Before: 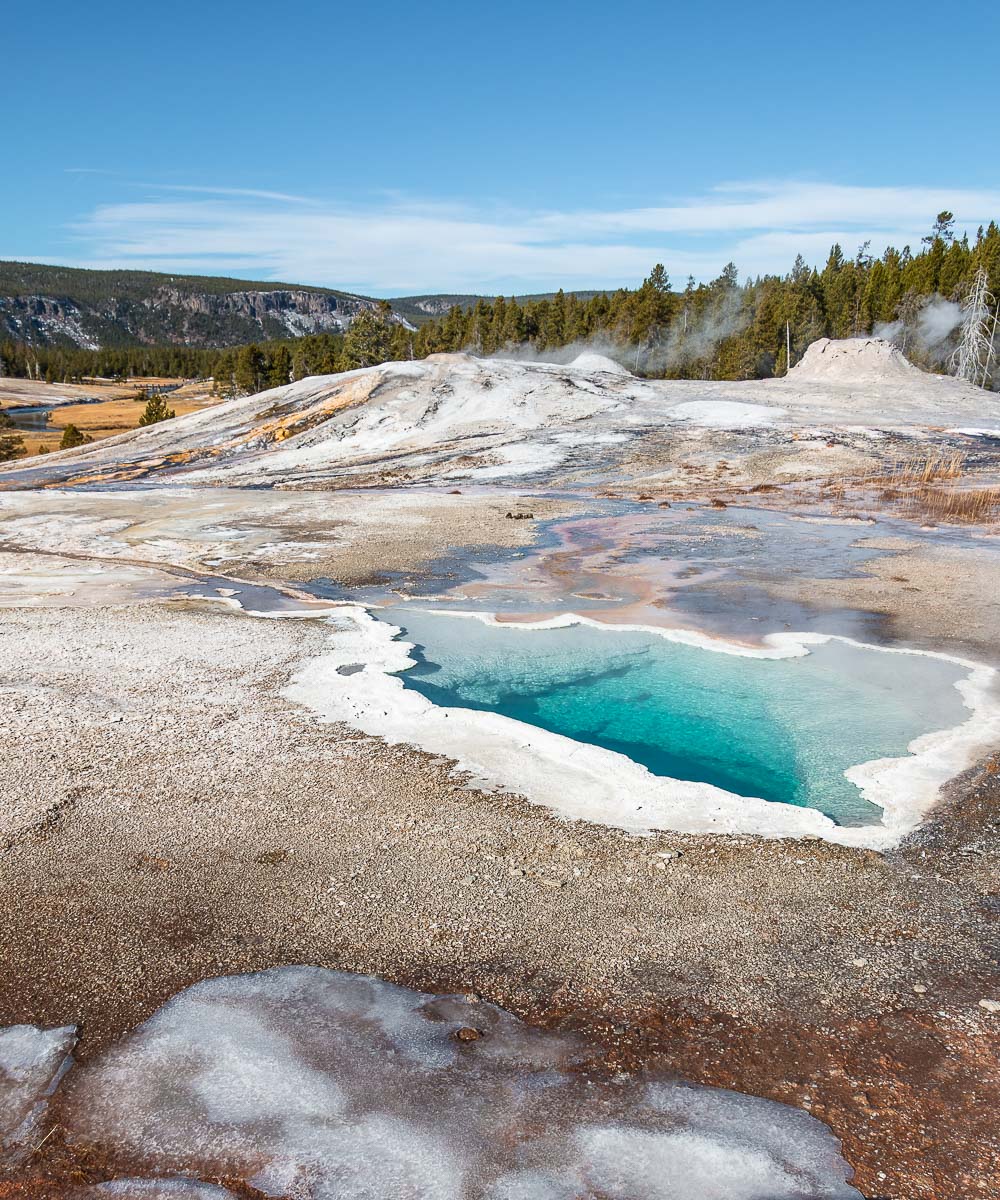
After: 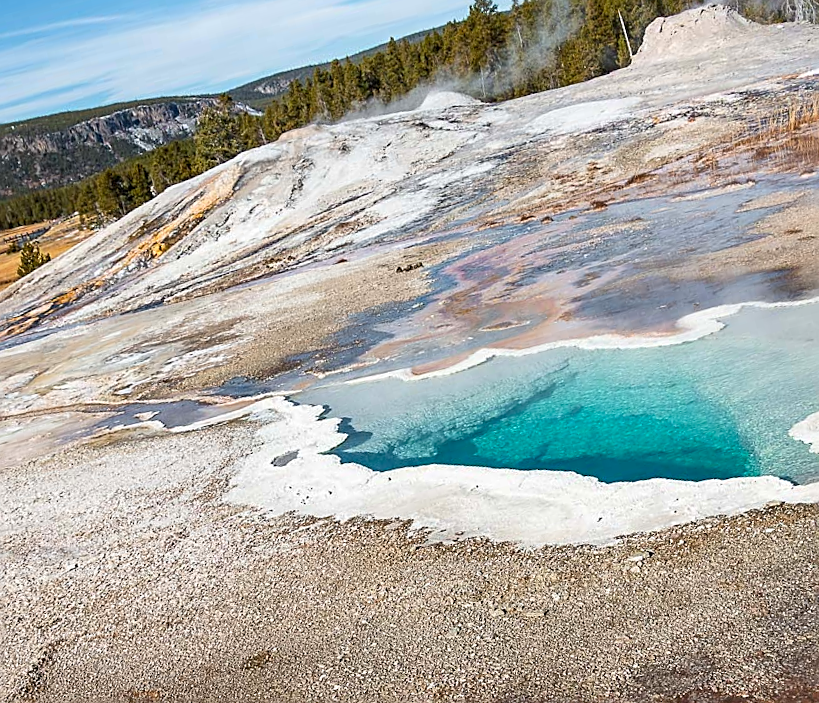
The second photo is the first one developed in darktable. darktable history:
color balance rgb: perceptual saturation grading › global saturation 10%, global vibrance 10%
rotate and perspective: rotation -14.8°, crop left 0.1, crop right 0.903, crop top 0.25, crop bottom 0.748
crop and rotate: left 9.597%, right 10.195%
sharpen: on, module defaults
